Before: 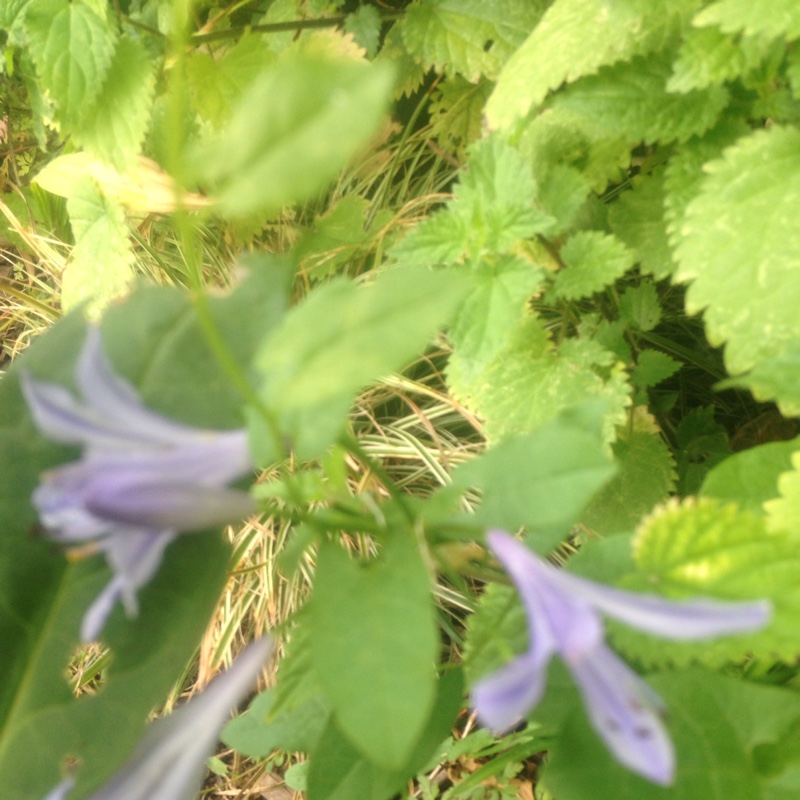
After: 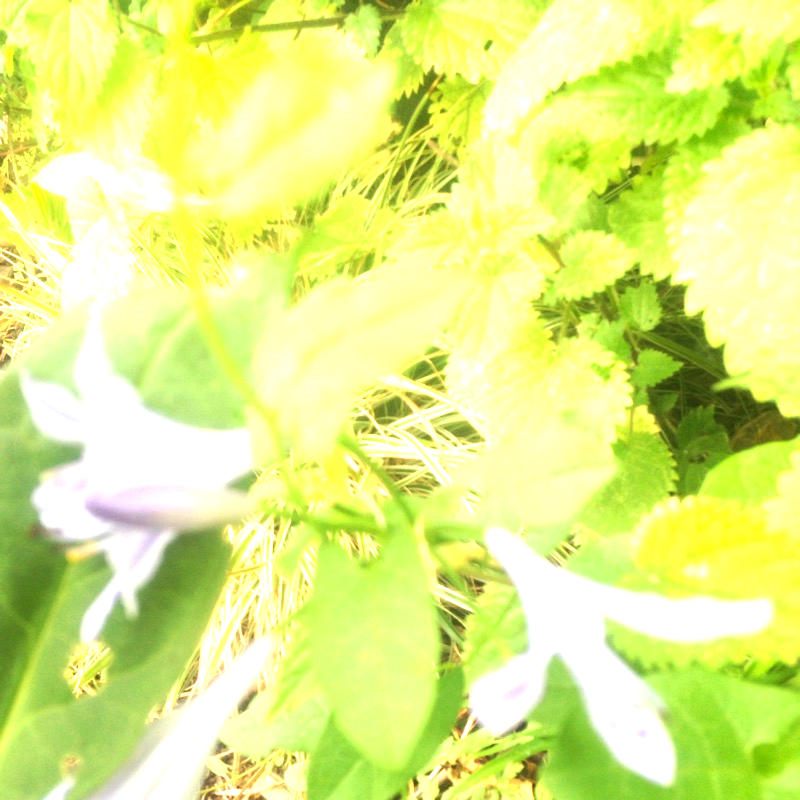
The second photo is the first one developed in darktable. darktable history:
exposure: black level correction 0.001, exposure 1.735 EV, compensate exposure bias true, compensate highlight preservation false
sharpen: radius 5.275, amount 0.314, threshold 26.128
color correction: highlights a* -0.984, highlights b* 4.67, shadows a* 3.51
